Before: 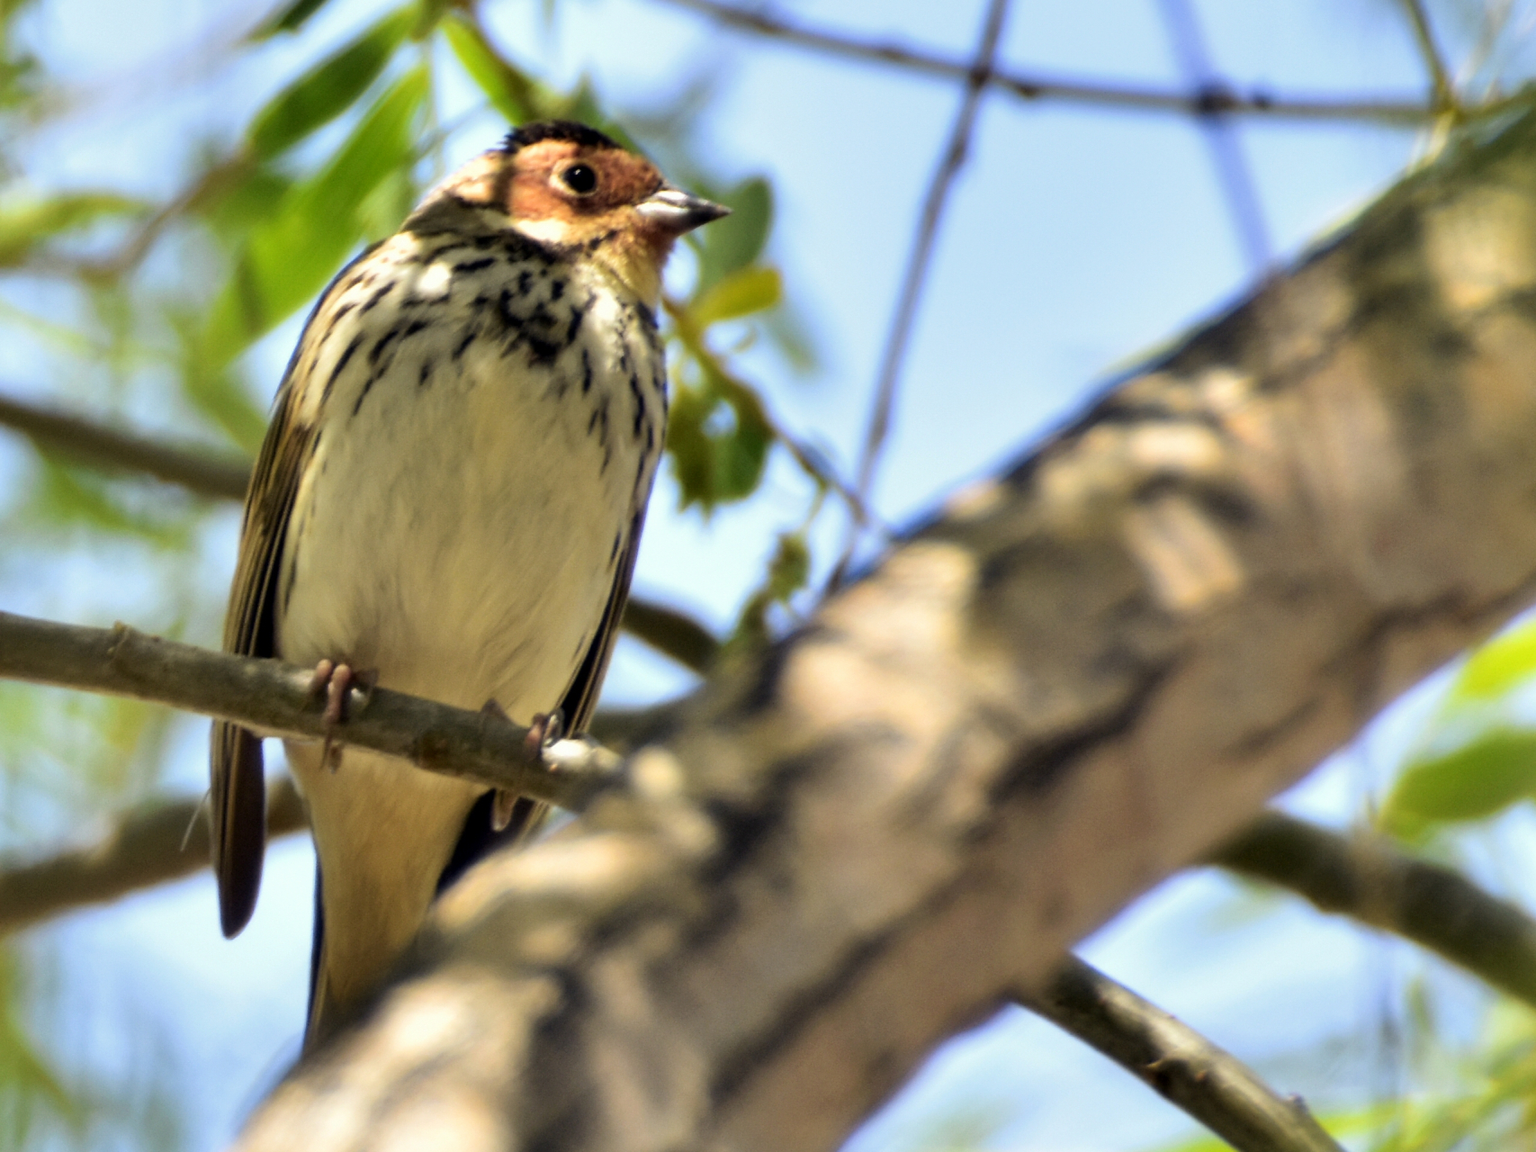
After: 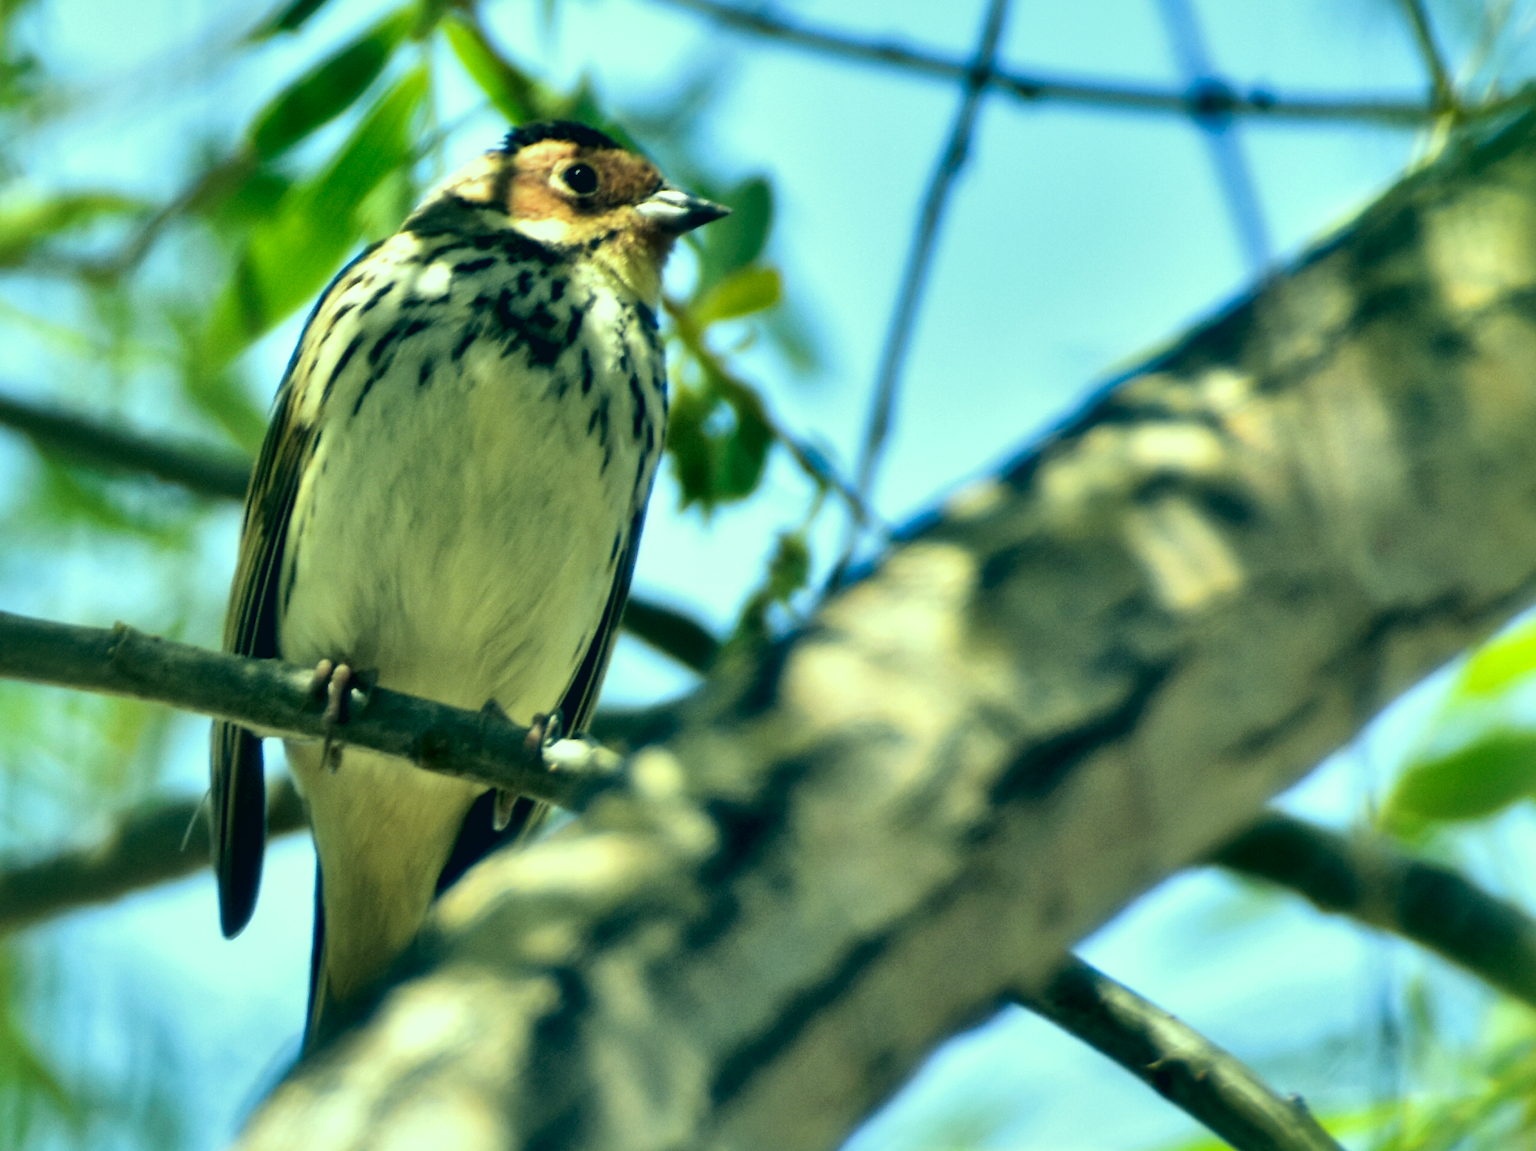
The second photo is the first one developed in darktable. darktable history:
local contrast: mode bilateral grid, contrast 25, coarseness 60, detail 151%, midtone range 0.2
tone equalizer: on, module defaults
color correction: highlights a* -20.08, highlights b* 9.8, shadows a* -20.4, shadows b* -10.76
